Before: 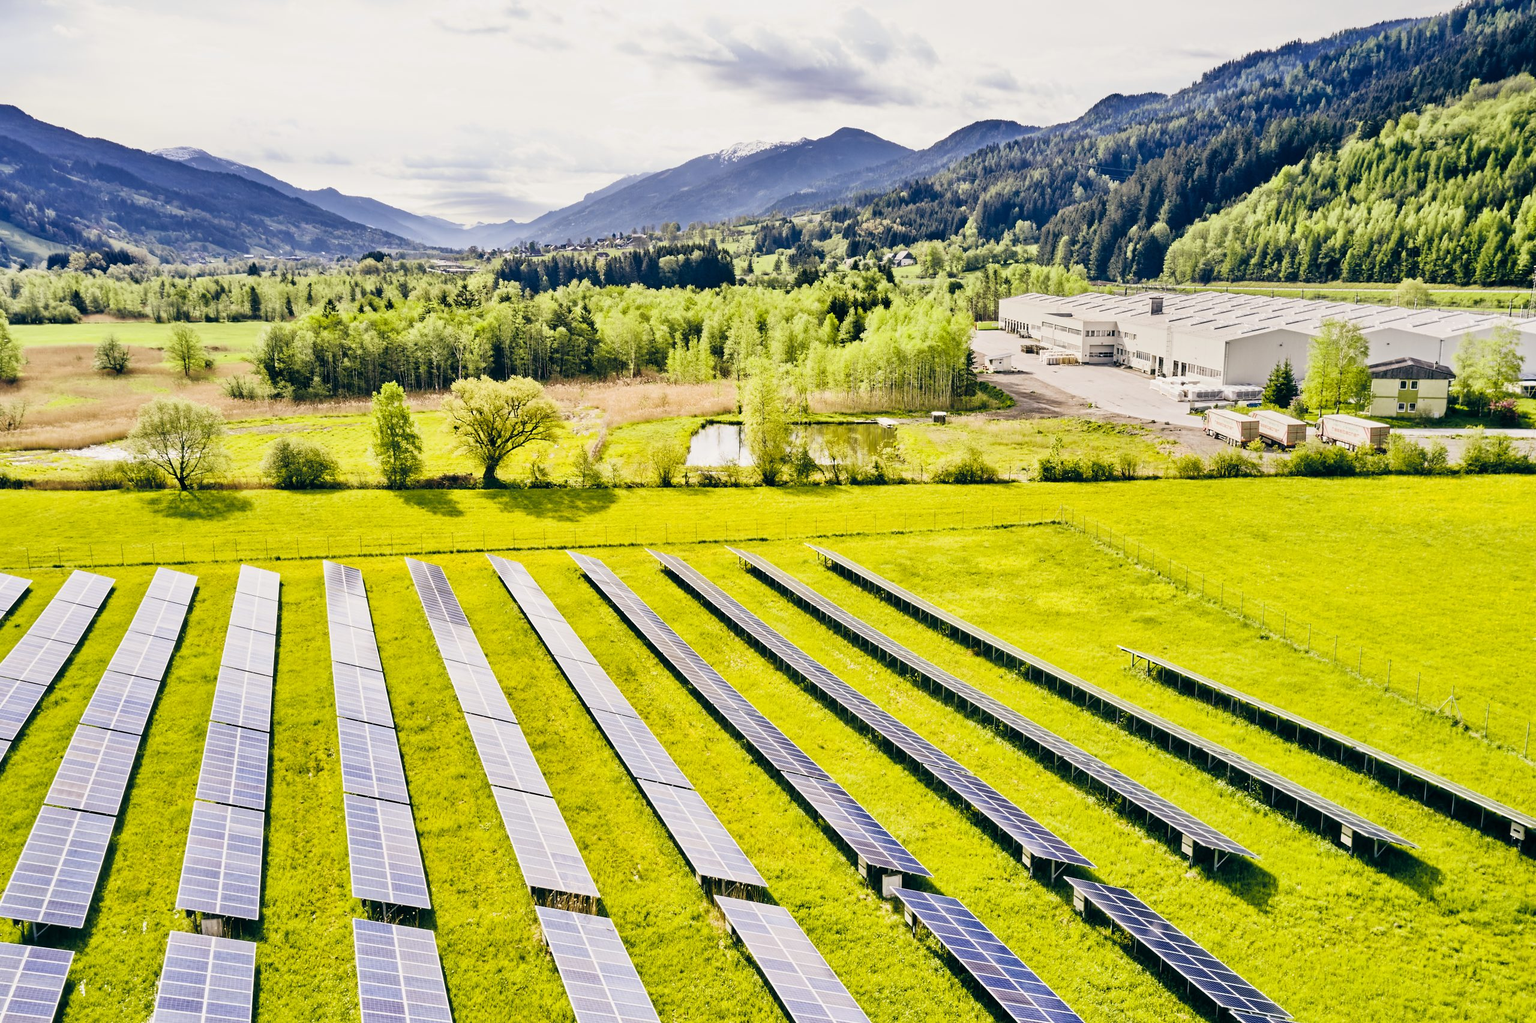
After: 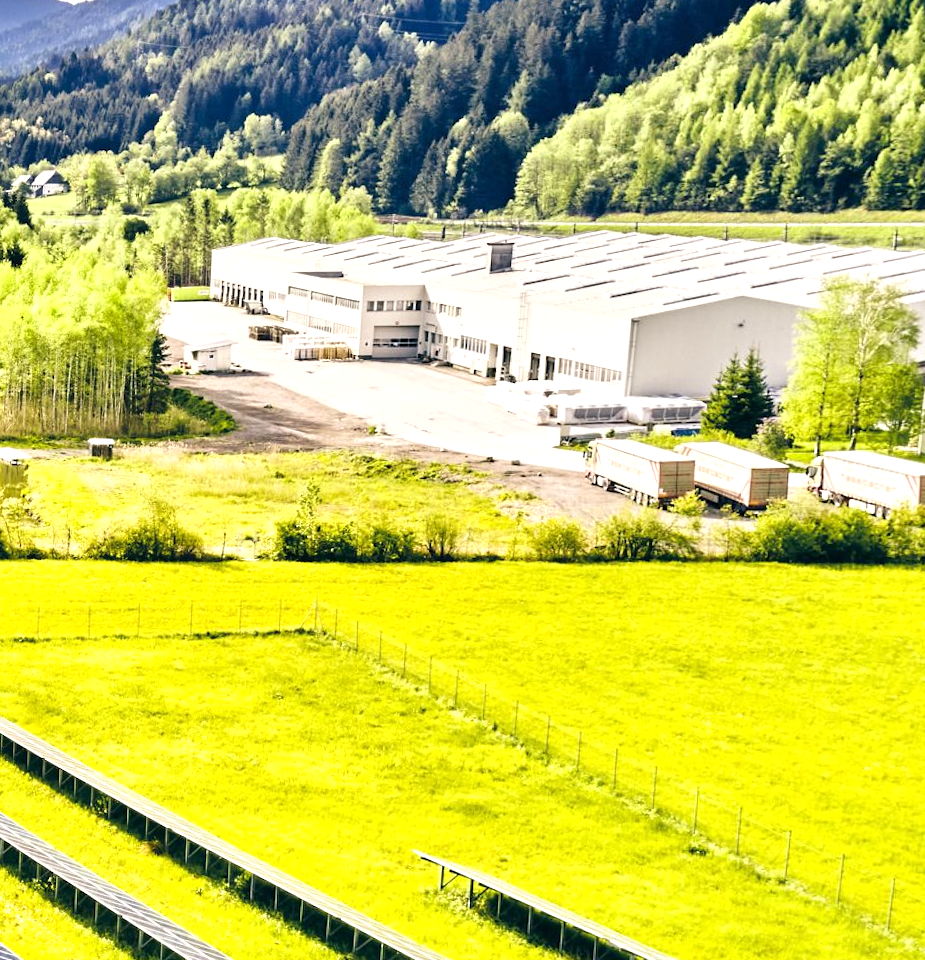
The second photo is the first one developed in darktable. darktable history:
crop and rotate: left 49.936%, top 10.094%, right 13.136%, bottom 24.256%
exposure: exposure 0.6 EV, compensate highlight preservation false
rotate and perspective: rotation 1.69°, lens shift (vertical) -0.023, lens shift (horizontal) -0.291, crop left 0.025, crop right 0.988, crop top 0.092, crop bottom 0.842
